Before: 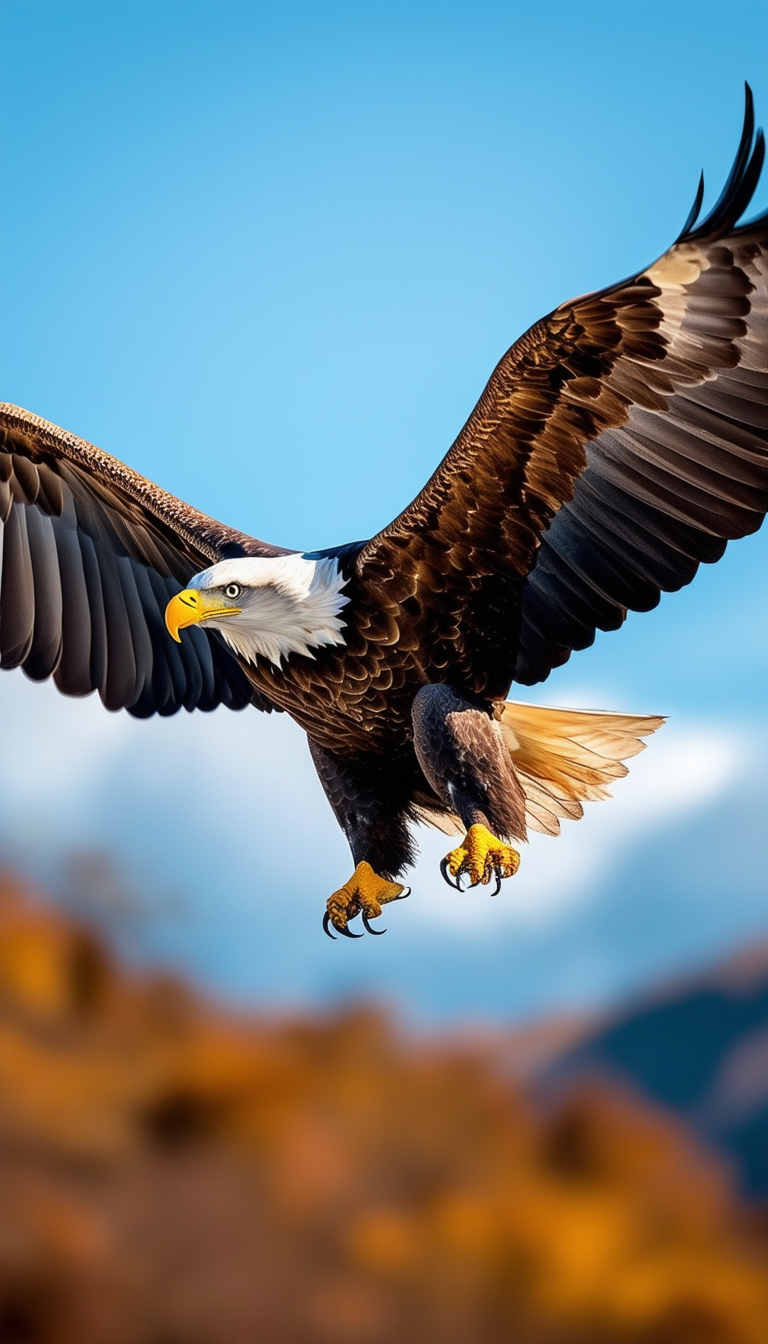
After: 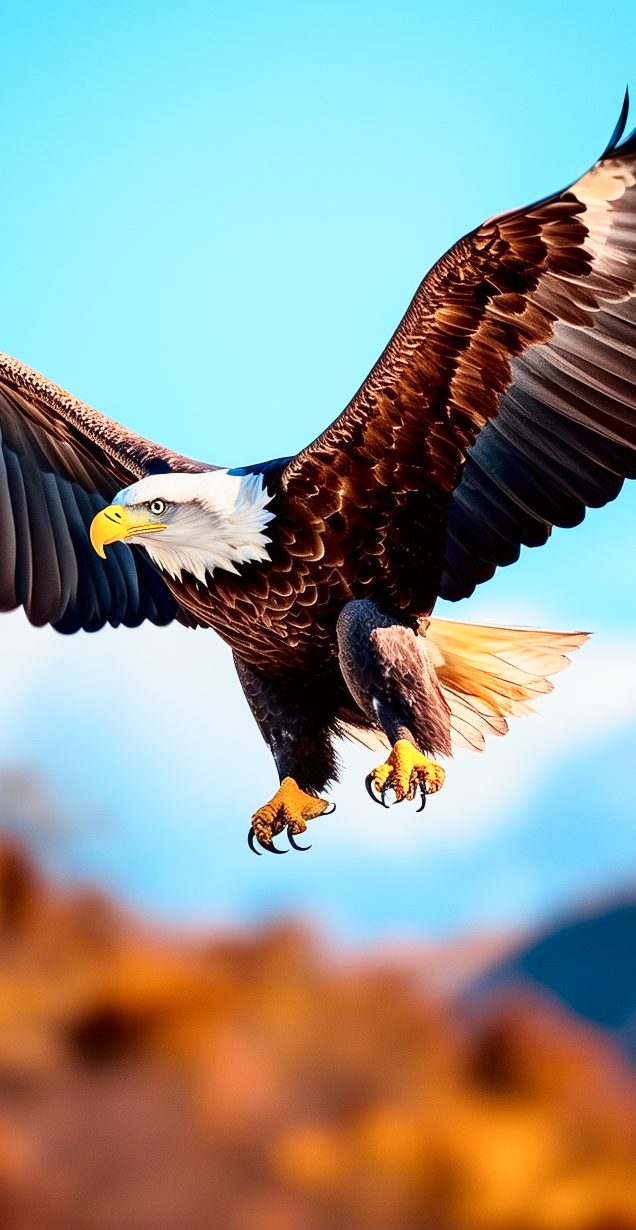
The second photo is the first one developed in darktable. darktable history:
tone curve: curves: ch0 [(0, 0) (0.059, 0.027) (0.178, 0.105) (0.292, 0.233) (0.485, 0.472) (0.837, 0.887) (1, 0.983)]; ch1 [(0, 0) (0.23, 0.166) (0.34, 0.298) (0.371, 0.334) (0.435, 0.413) (0.477, 0.469) (0.499, 0.498) (0.534, 0.551) (0.56, 0.585) (0.754, 0.801) (1, 1)]; ch2 [(0, 0) (0.431, 0.414) (0.498, 0.503) (0.524, 0.531) (0.568, 0.567) (0.6, 0.597) (0.65, 0.651) (0.752, 0.764) (1, 1)], color space Lab, independent channels, preserve colors none
crop: left 9.807%, top 6.259%, right 7.334%, bottom 2.177%
base curve: curves: ch0 [(0, 0) (0.204, 0.334) (0.55, 0.733) (1, 1)], preserve colors none
